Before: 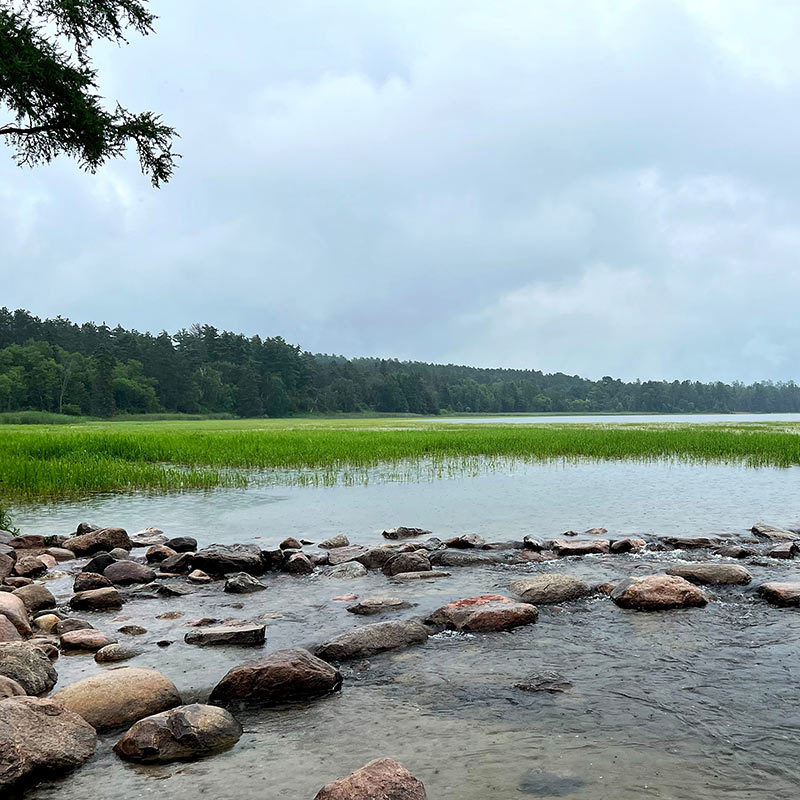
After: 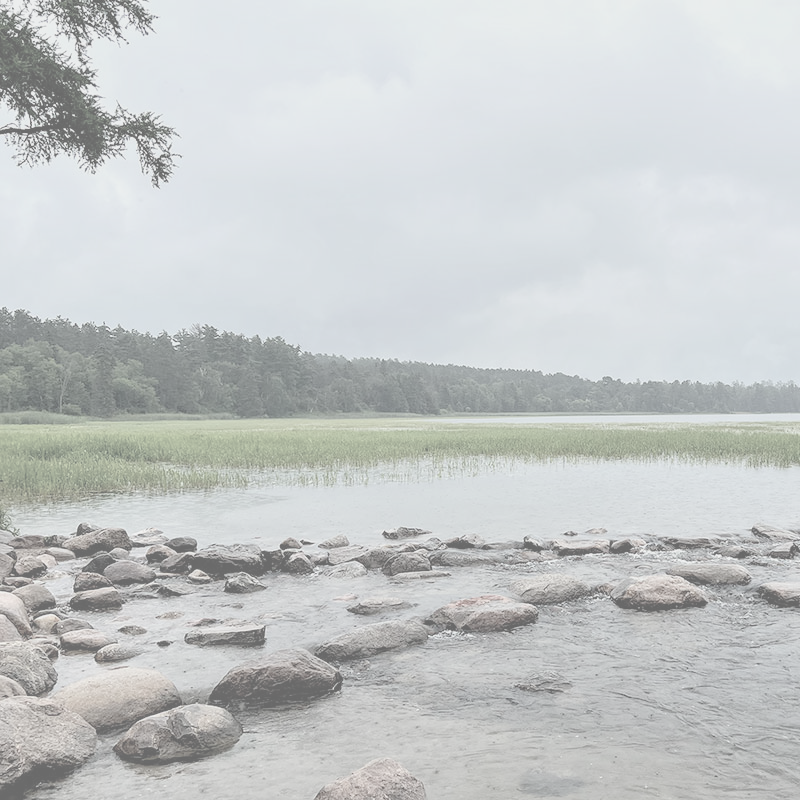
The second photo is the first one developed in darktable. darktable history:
local contrast: on, module defaults
contrast brightness saturation: contrast -0.32, brightness 0.75, saturation -0.78
